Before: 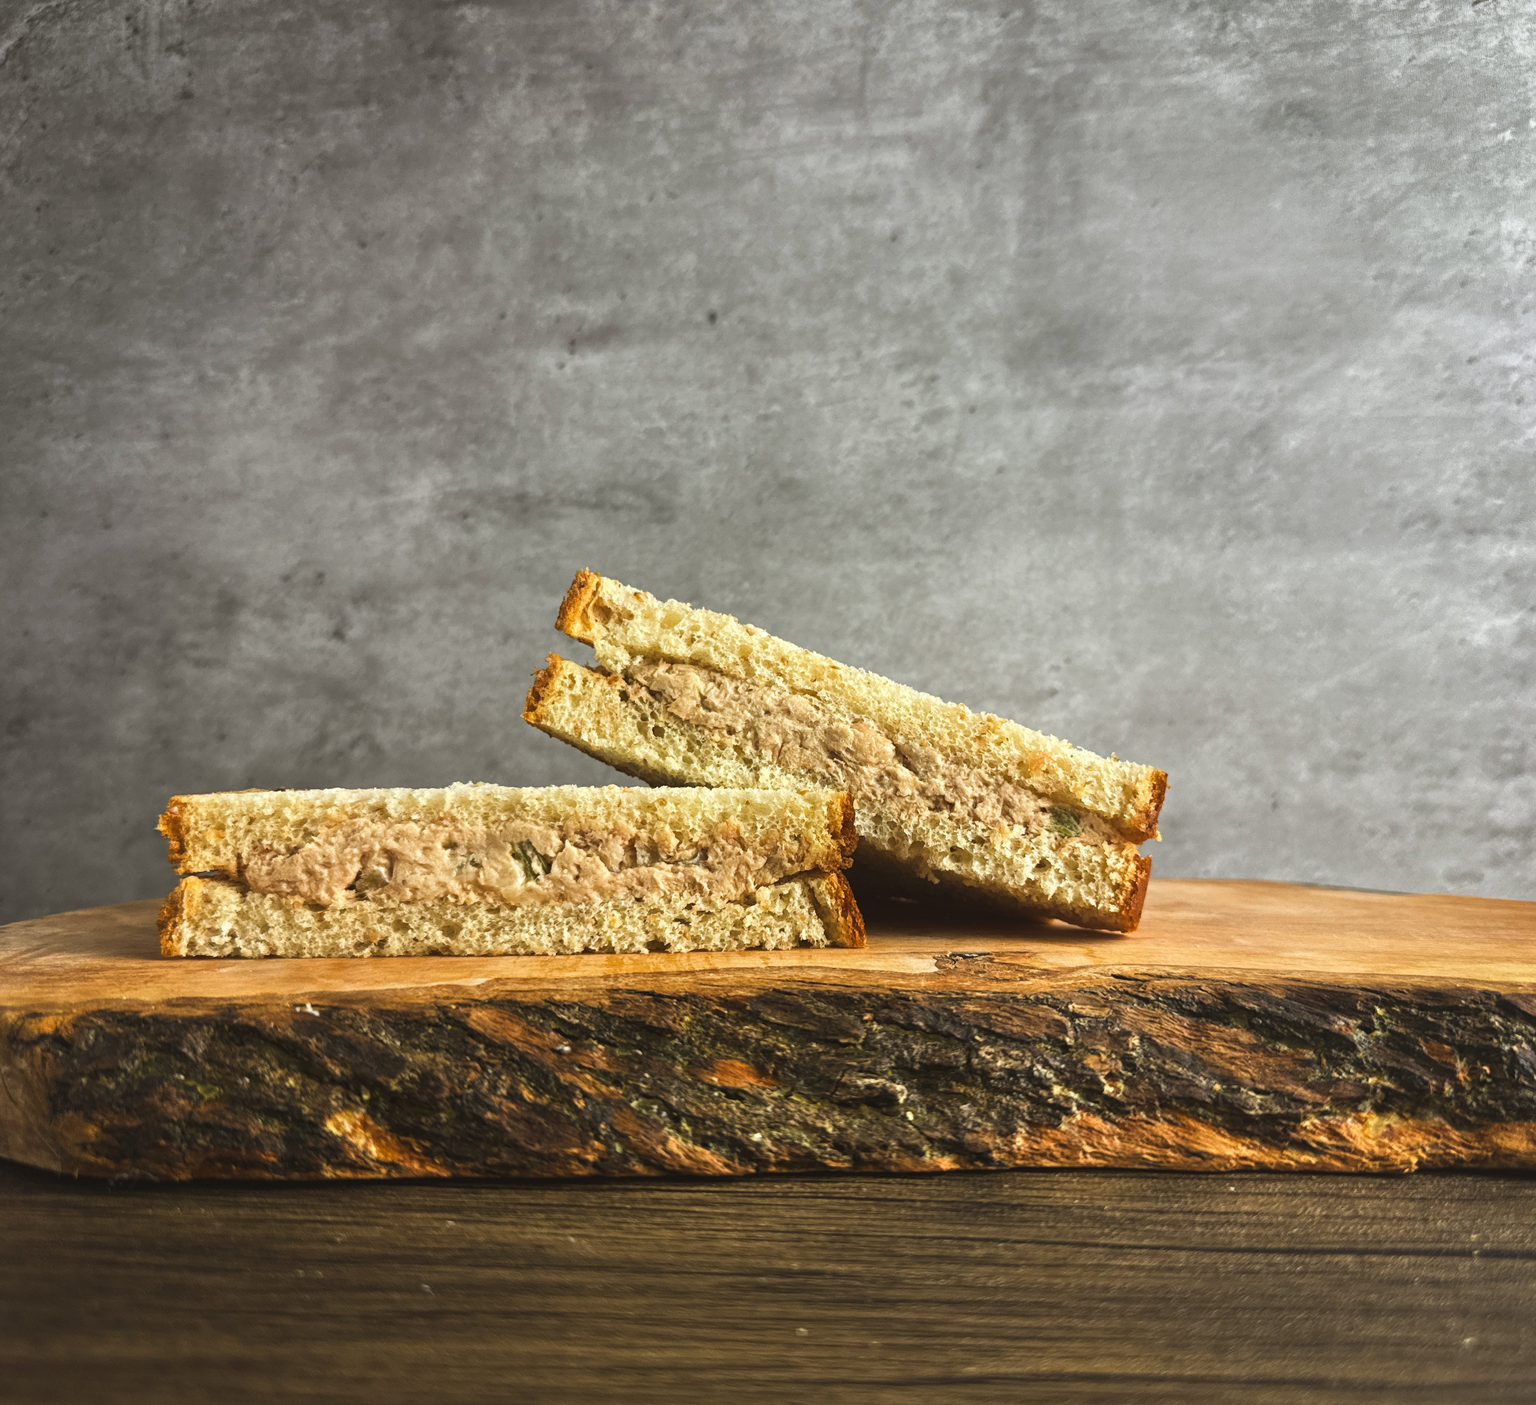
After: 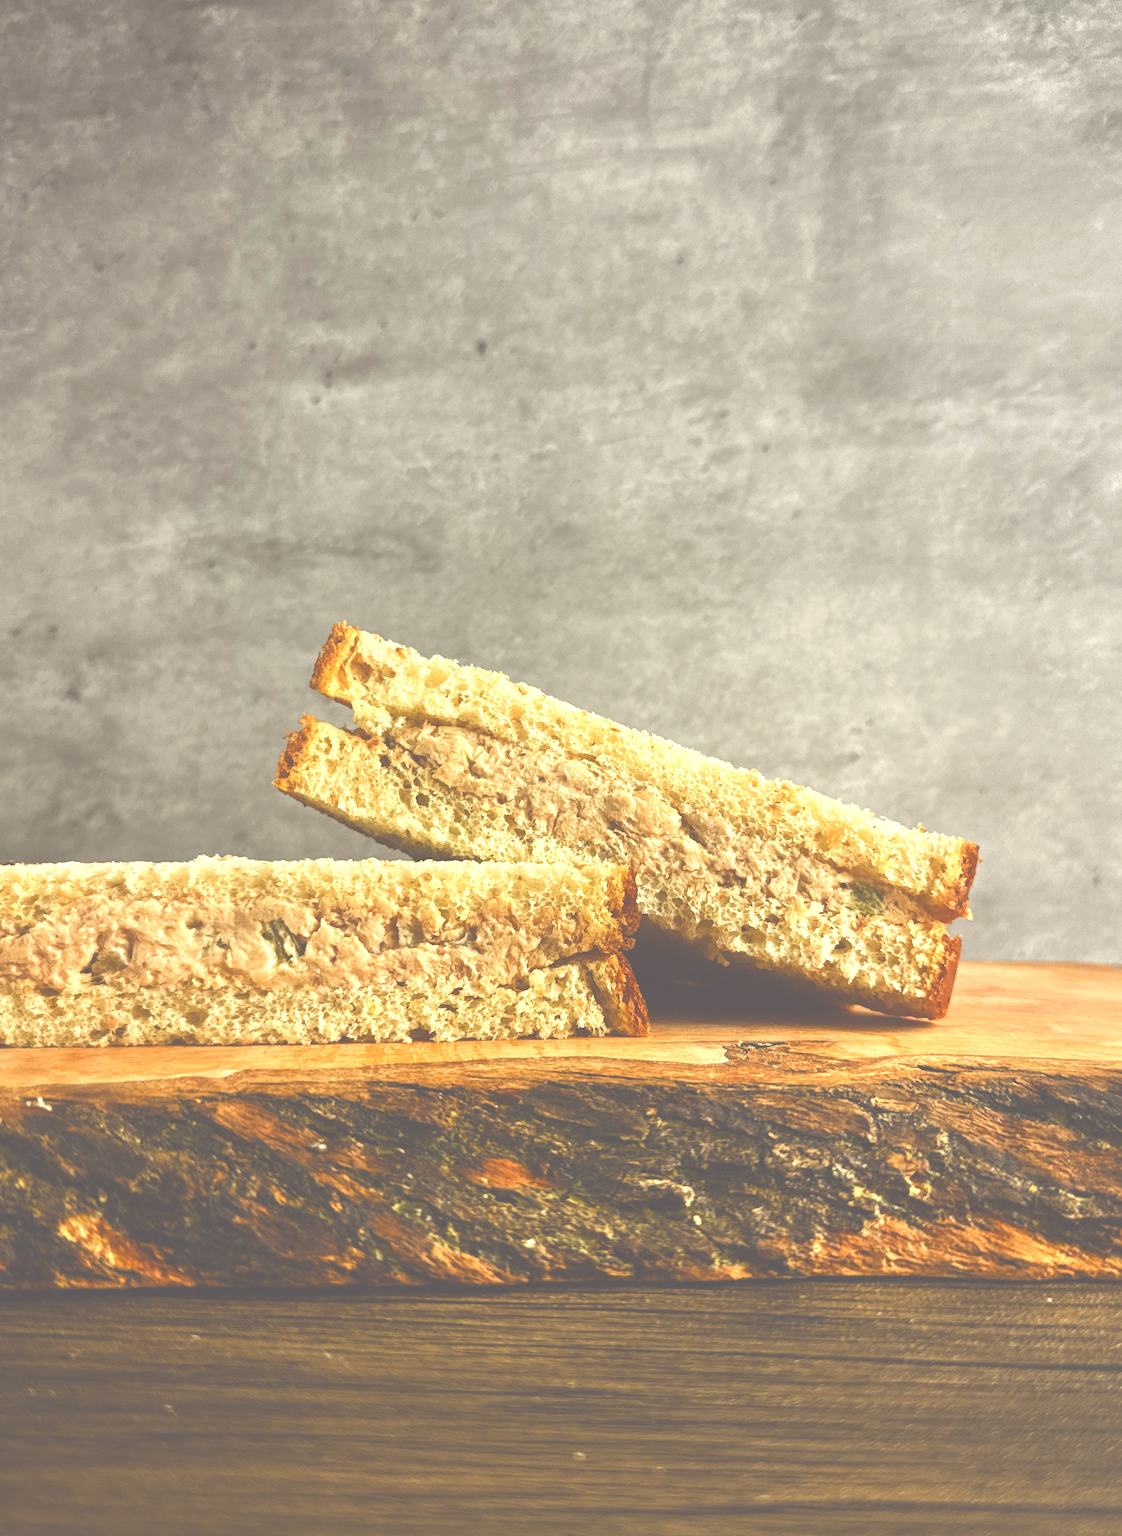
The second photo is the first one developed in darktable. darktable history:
crop and rotate: left 17.732%, right 15.423%
color balance rgb: shadows lift › chroma 3%, shadows lift › hue 280.8°, power › hue 330°, highlights gain › chroma 3%, highlights gain › hue 75.6°, global offset › luminance 0.7%, perceptual saturation grading › global saturation 20%, perceptual saturation grading › highlights -25%, perceptual saturation grading › shadows 50%, global vibrance 20.33%
exposure: black level correction -0.071, exposure 0.5 EV, compensate highlight preservation false
